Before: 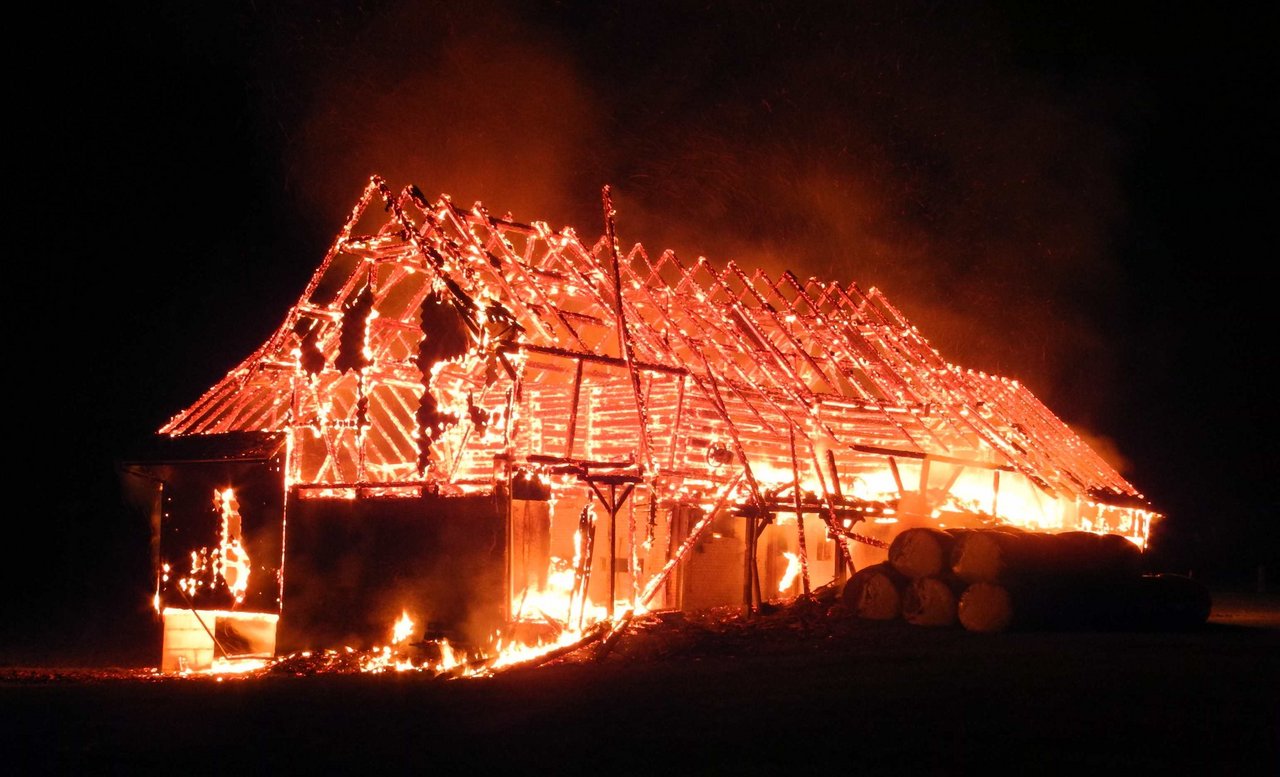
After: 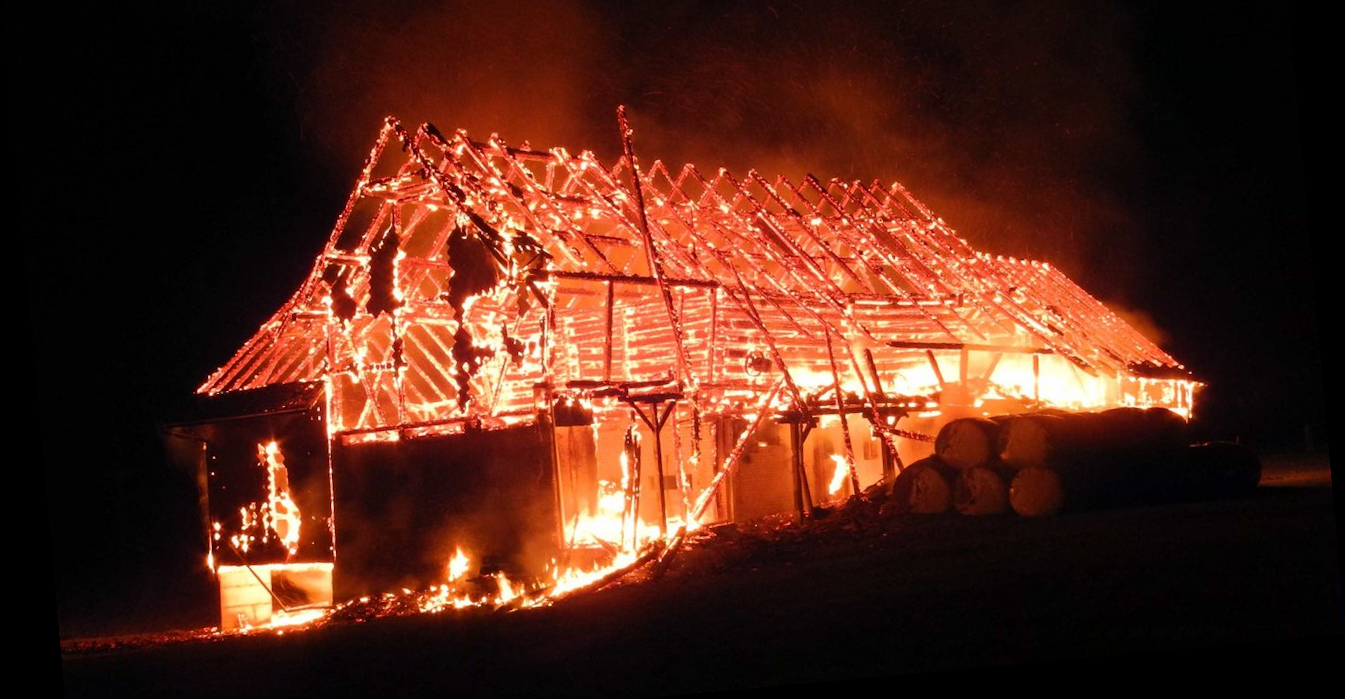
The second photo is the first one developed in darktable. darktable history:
crop and rotate: top 15.774%, bottom 5.506%
rotate and perspective: rotation -5.2°, automatic cropping off
